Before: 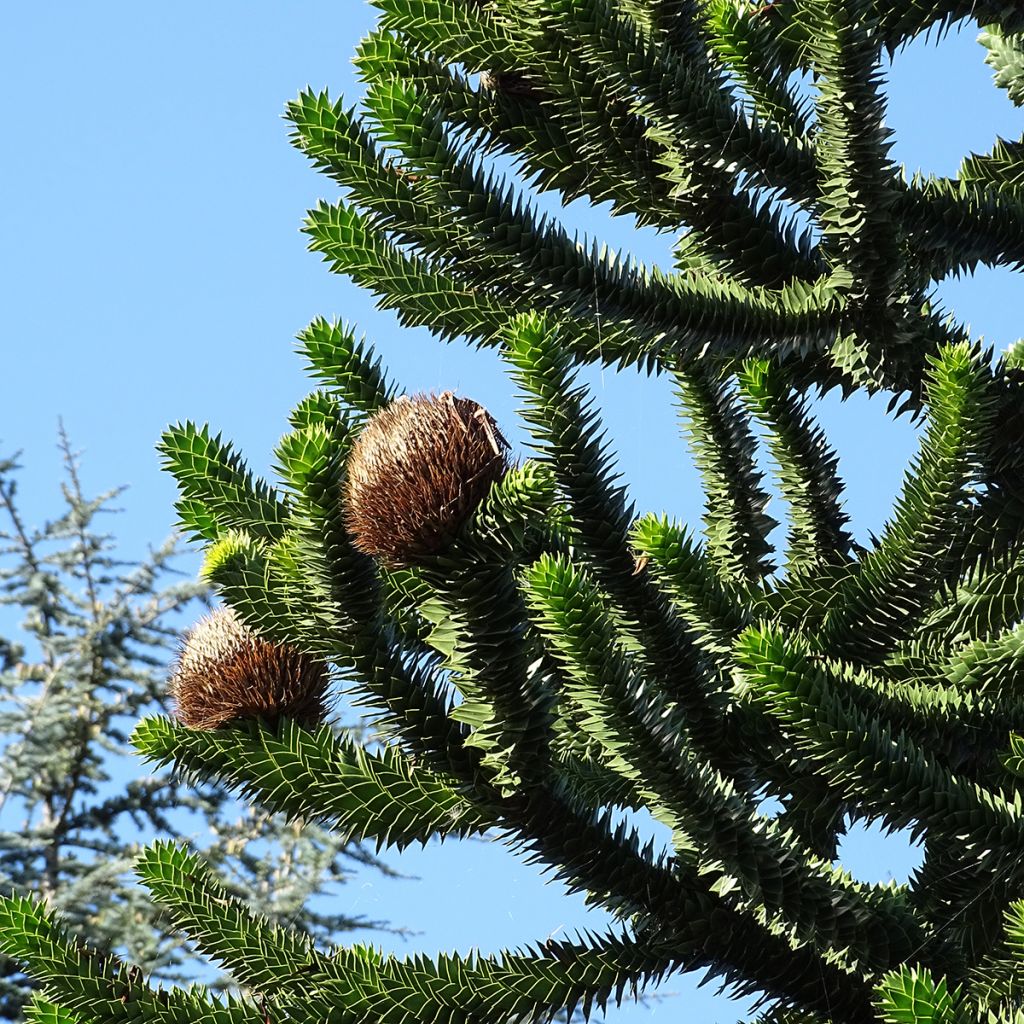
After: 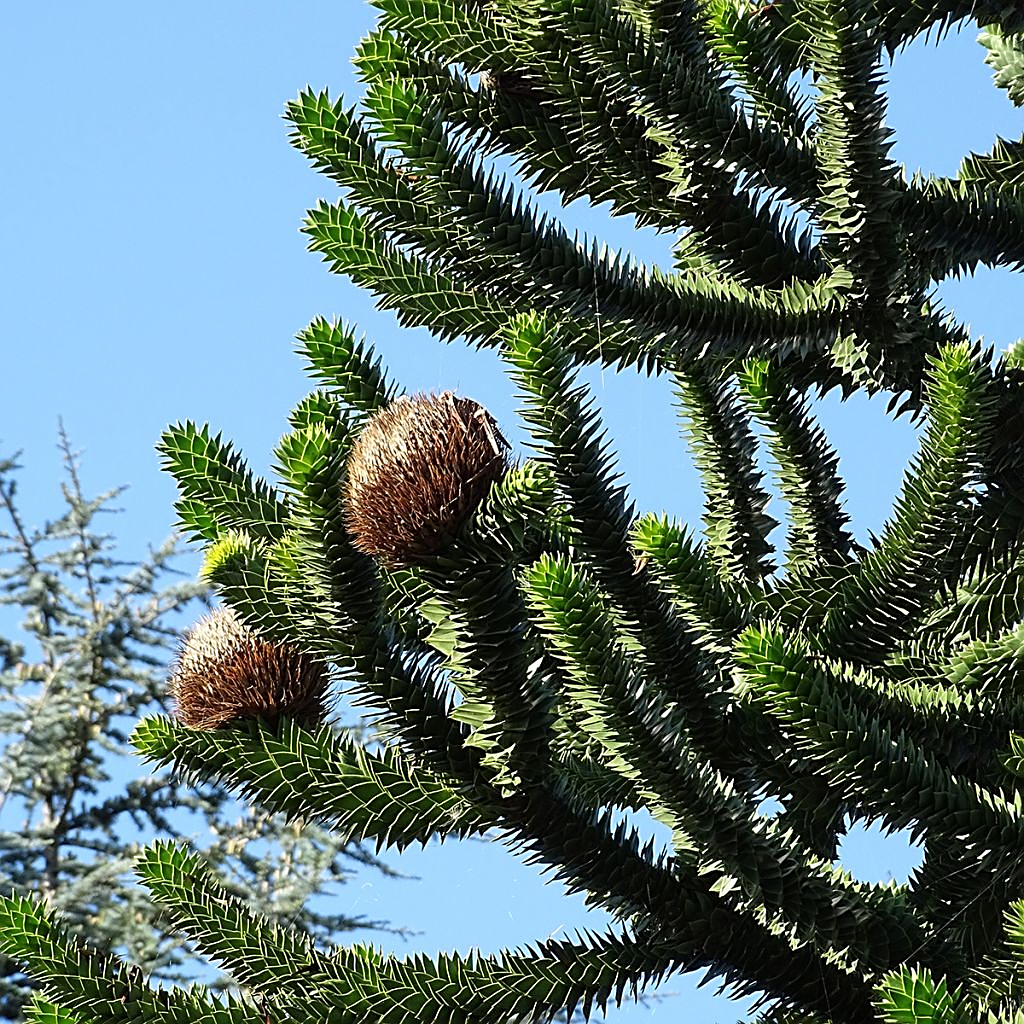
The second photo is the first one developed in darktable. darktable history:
sharpen: amount 0.599
